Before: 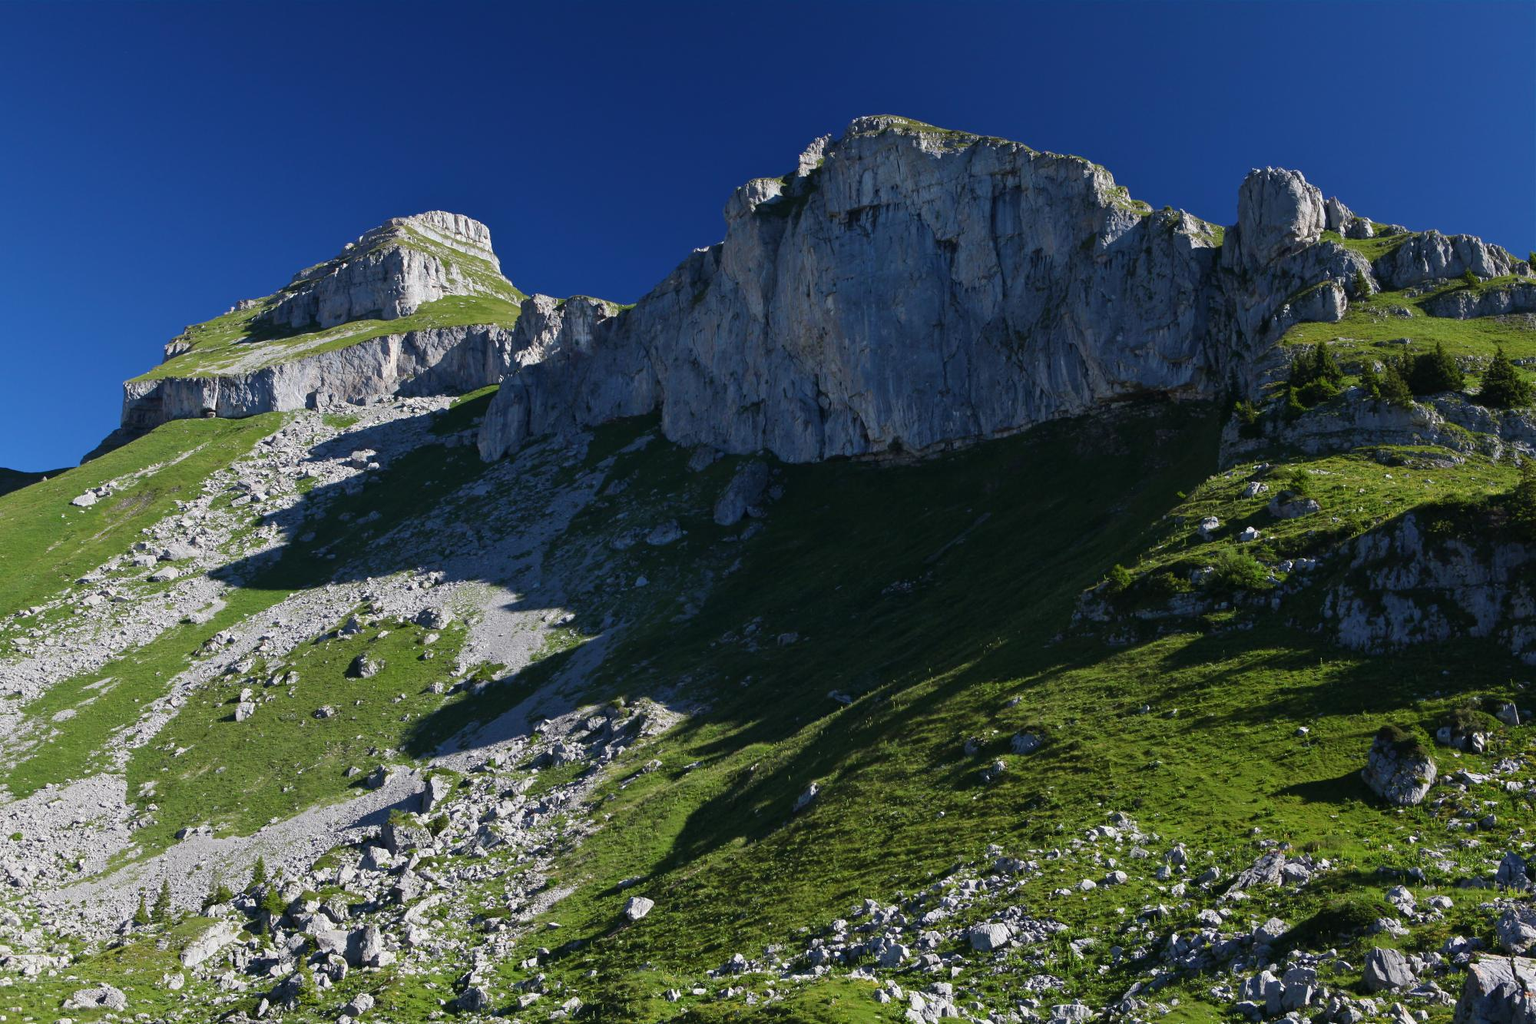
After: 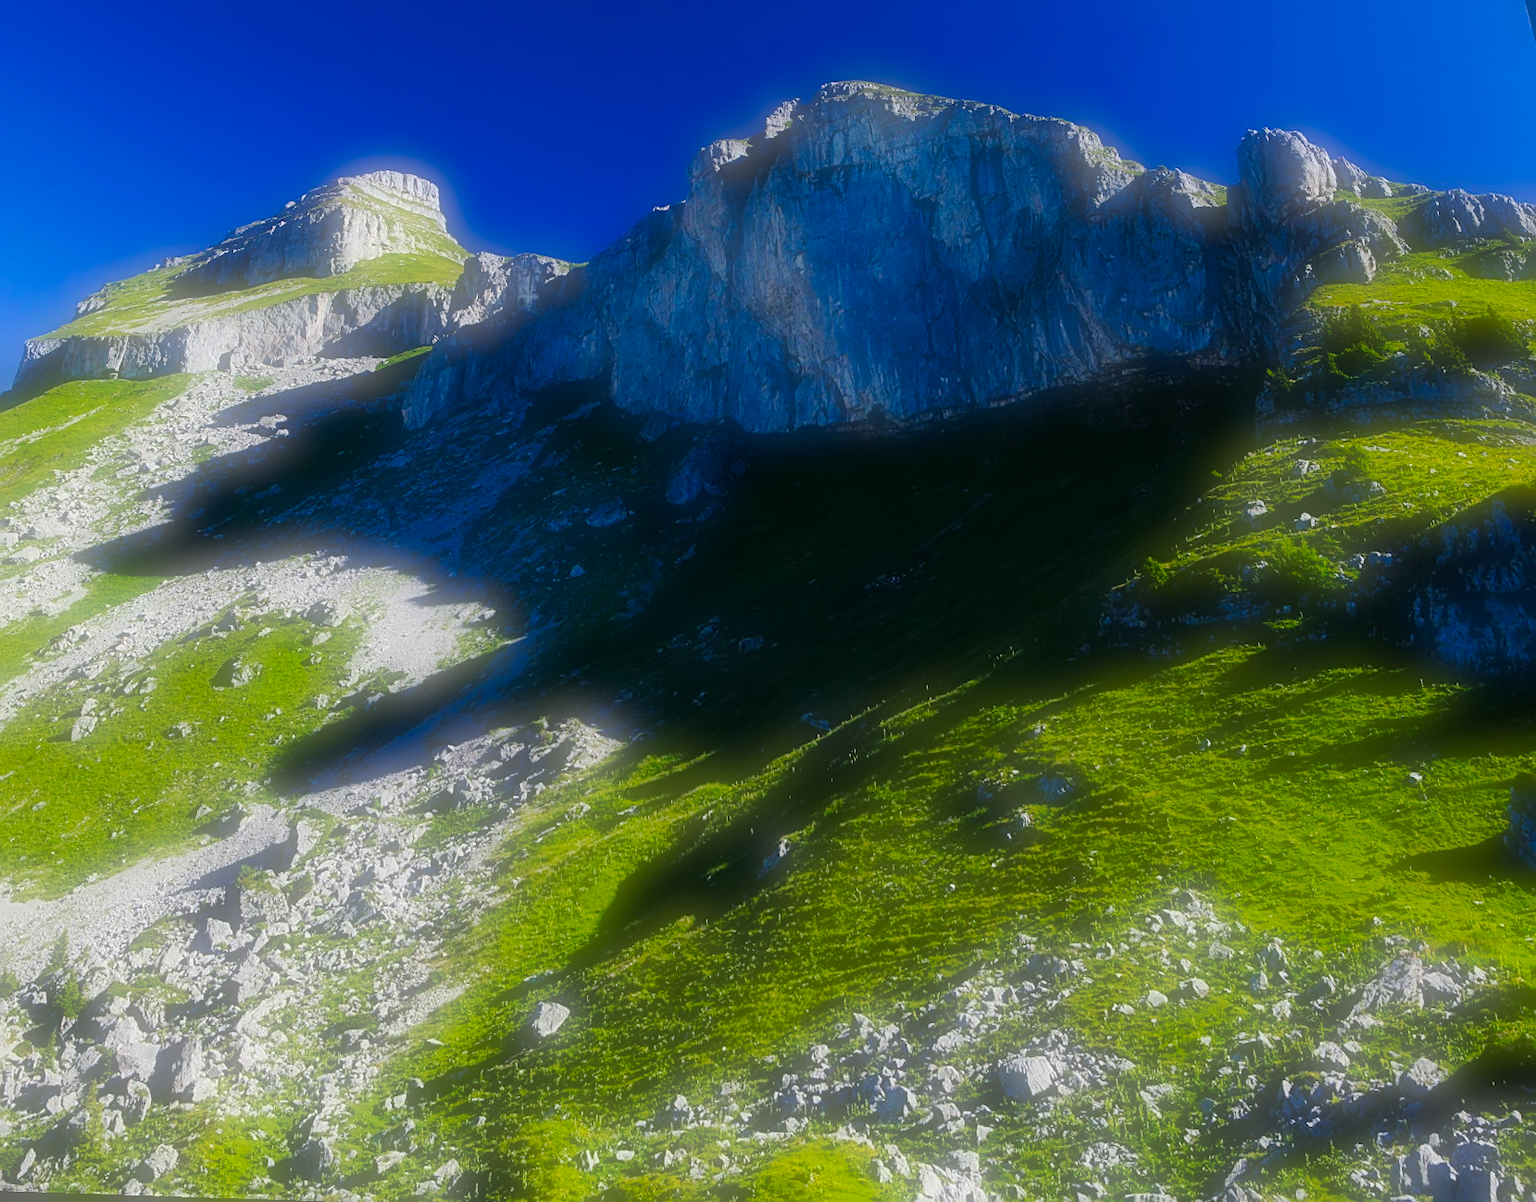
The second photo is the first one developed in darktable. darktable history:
exposure: exposure 0.131 EV, compensate highlight preservation false
soften: on, module defaults
local contrast: highlights 100%, shadows 100%, detail 120%, midtone range 0.2
rotate and perspective: rotation 0.72°, lens shift (vertical) -0.352, lens shift (horizontal) -0.051, crop left 0.152, crop right 0.859, crop top 0.019, crop bottom 0.964
color balance: output saturation 110%
sharpen: on, module defaults
tone curve: curves: ch0 [(0, 0) (0.003, 0.019) (0.011, 0.021) (0.025, 0.023) (0.044, 0.026) (0.069, 0.037) (0.1, 0.059) (0.136, 0.088) (0.177, 0.138) (0.224, 0.199) (0.277, 0.279) (0.335, 0.376) (0.399, 0.481) (0.468, 0.581) (0.543, 0.658) (0.623, 0.735) (0.709, 0.8) (0.801, 0.861) (0.898, 0.928) (1, 1)], preserve colors none
color balance rgb: perceptual saturation grading › global saturation 20%, global vibrance 20%
